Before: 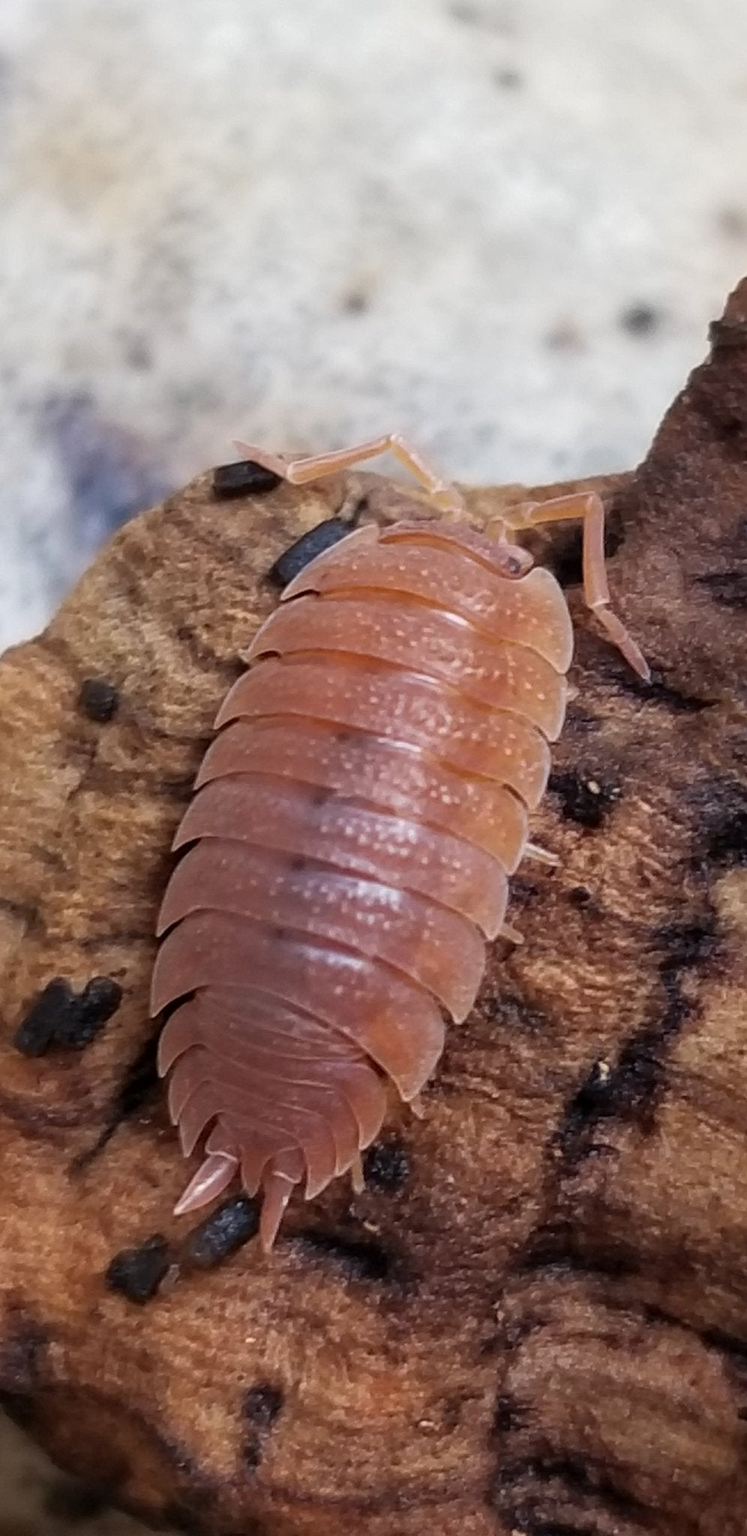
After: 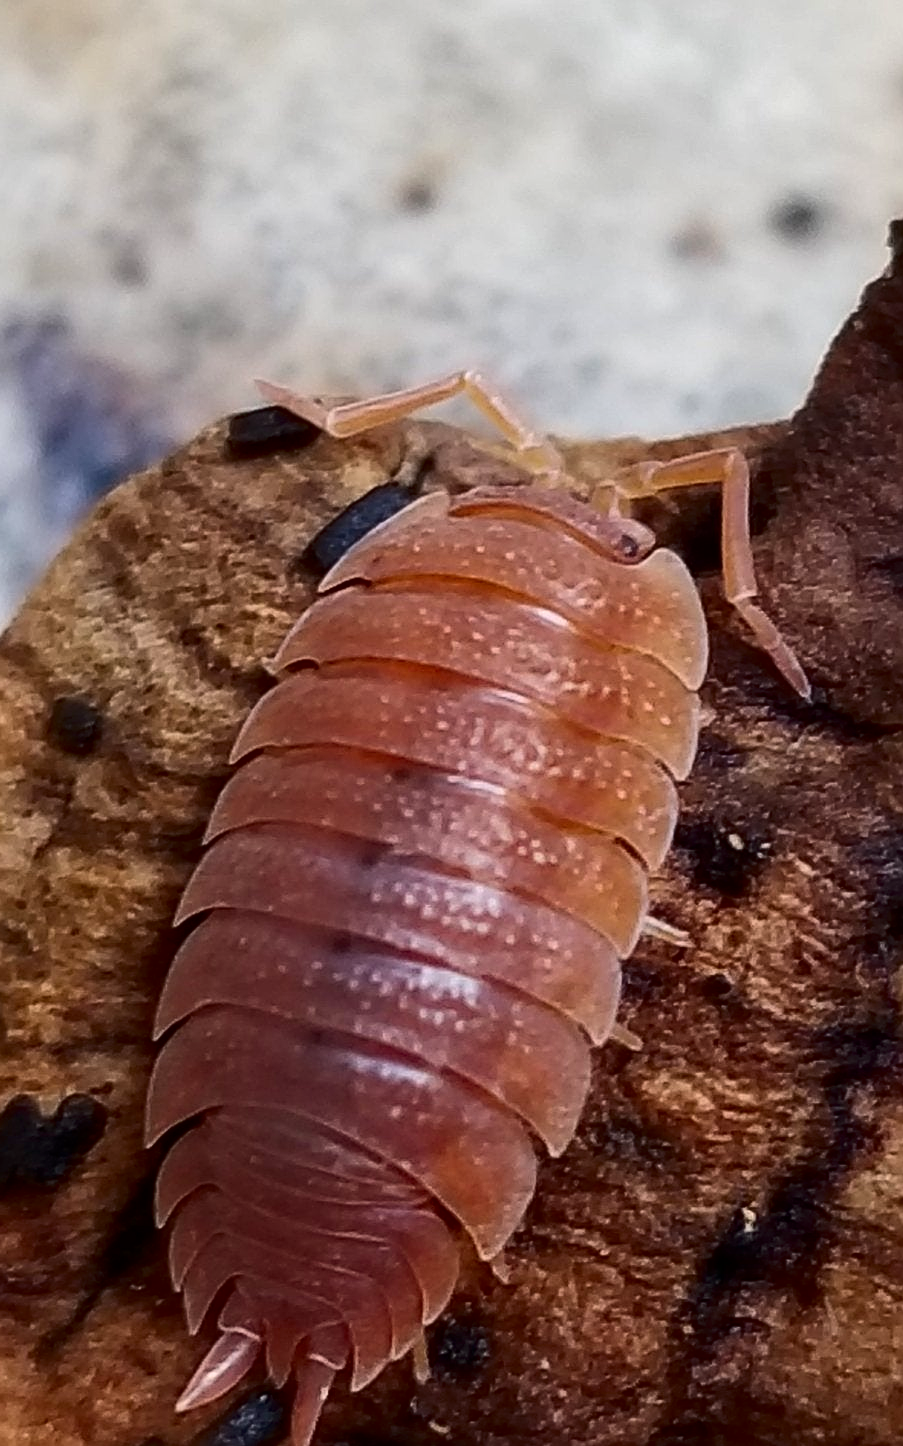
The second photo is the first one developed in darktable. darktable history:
contrast brightness saturation: contrast 0.187, brightness -0.113, saturation 0.21
crop: left 5.645%, top 10.202%, right 3.634%, bottom 19.15%
shadows and highlights: shadows -20.32, white point adjustment -2.13, highlights -34.81
sharpen: amount 0.591
